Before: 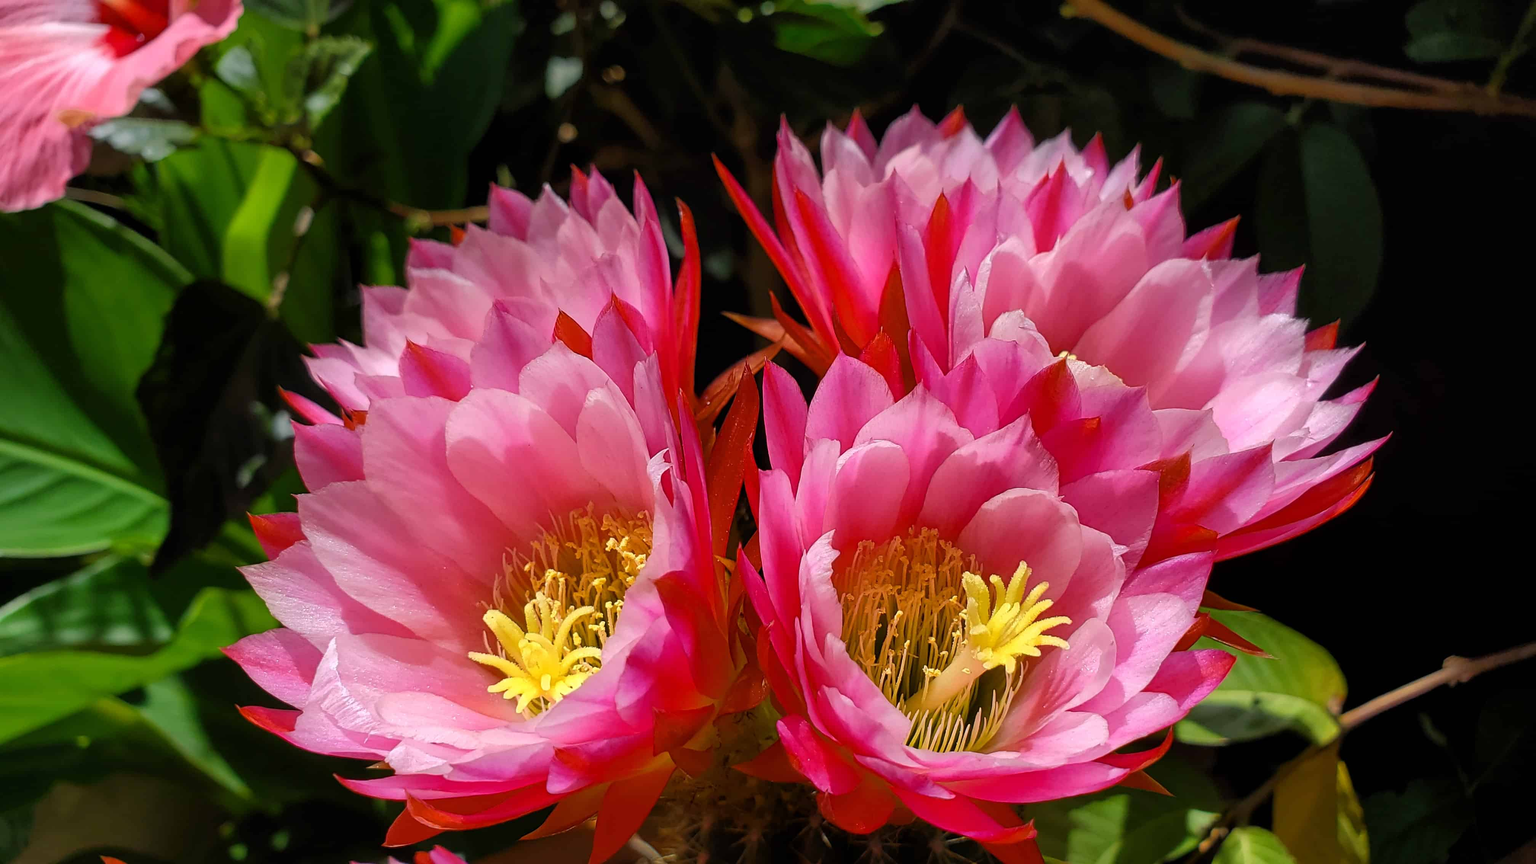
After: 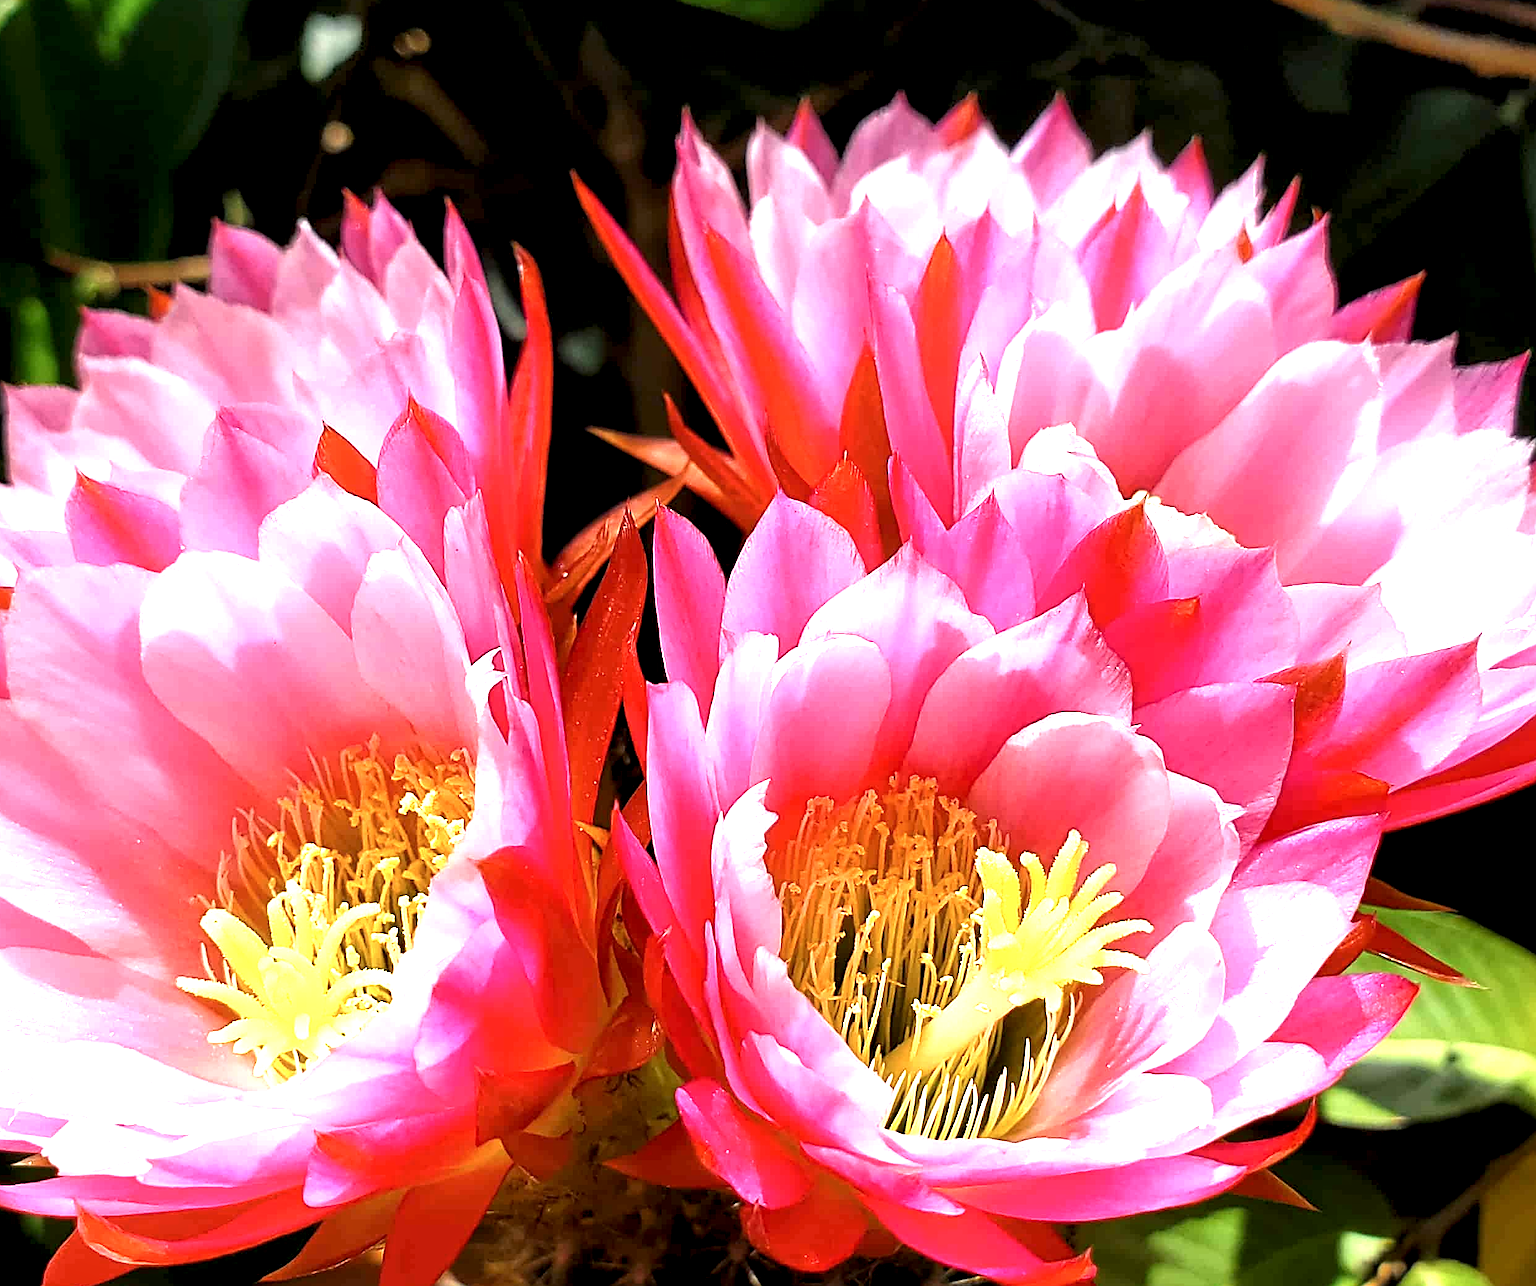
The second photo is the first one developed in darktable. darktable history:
levels: white 99.89%, levels [0, 0.498, 0.996]
crop and rotate: left 23.403%, top 5.642%, right 14.787%, bottom 2.267%
sharpen: on, module defaults
local contrast: highlights 168%, shadows 148%, detail 139%, midtone range 0.259
exposure: black level correction 0, exposure 1.103 EV, compensate exposure bias true, compensate highlight preservation false
